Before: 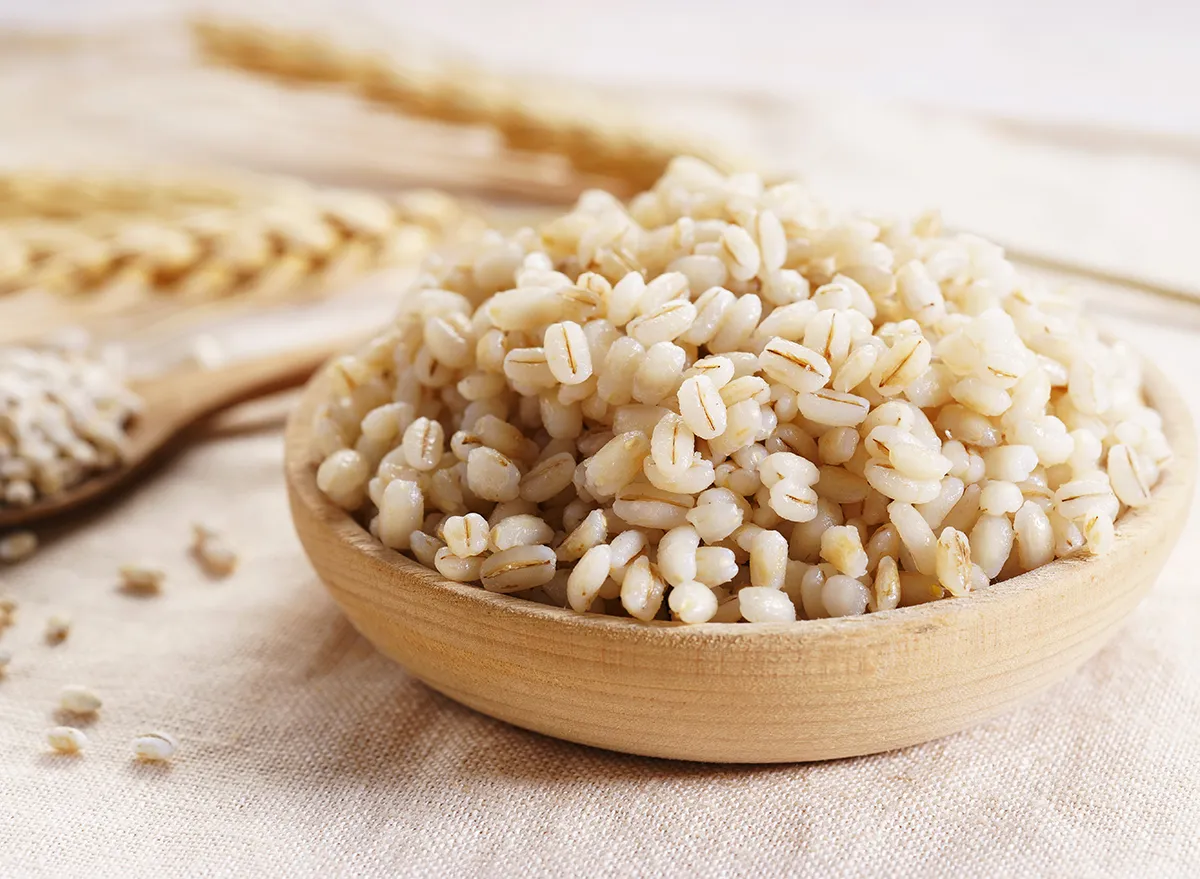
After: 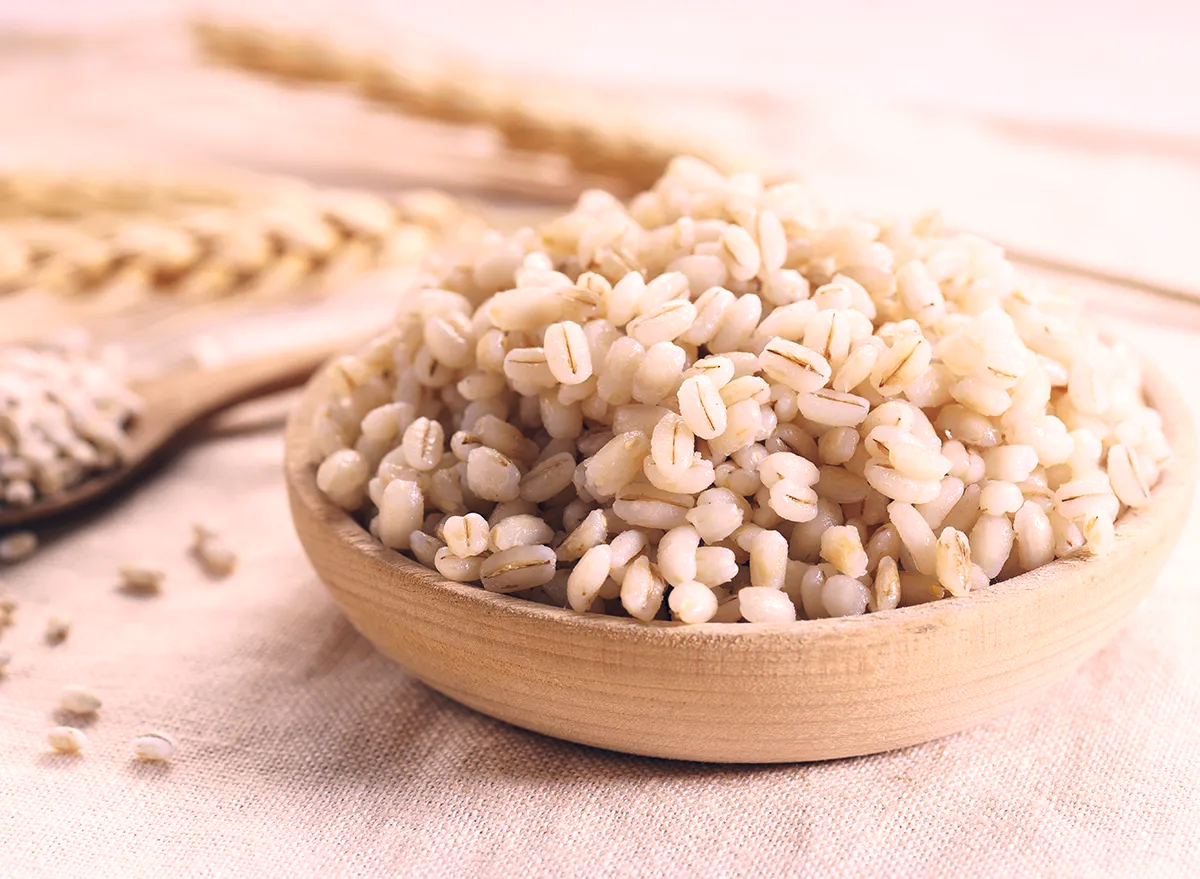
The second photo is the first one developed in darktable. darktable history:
white balance: emerald 1
color correction: highlights a* 14.46, highlights b* 5.85, shadows a* -5.53, shadows b* -15.24, saturation 0.85
exposure: exposure 0.207 EV, compensate highlight preservation false
